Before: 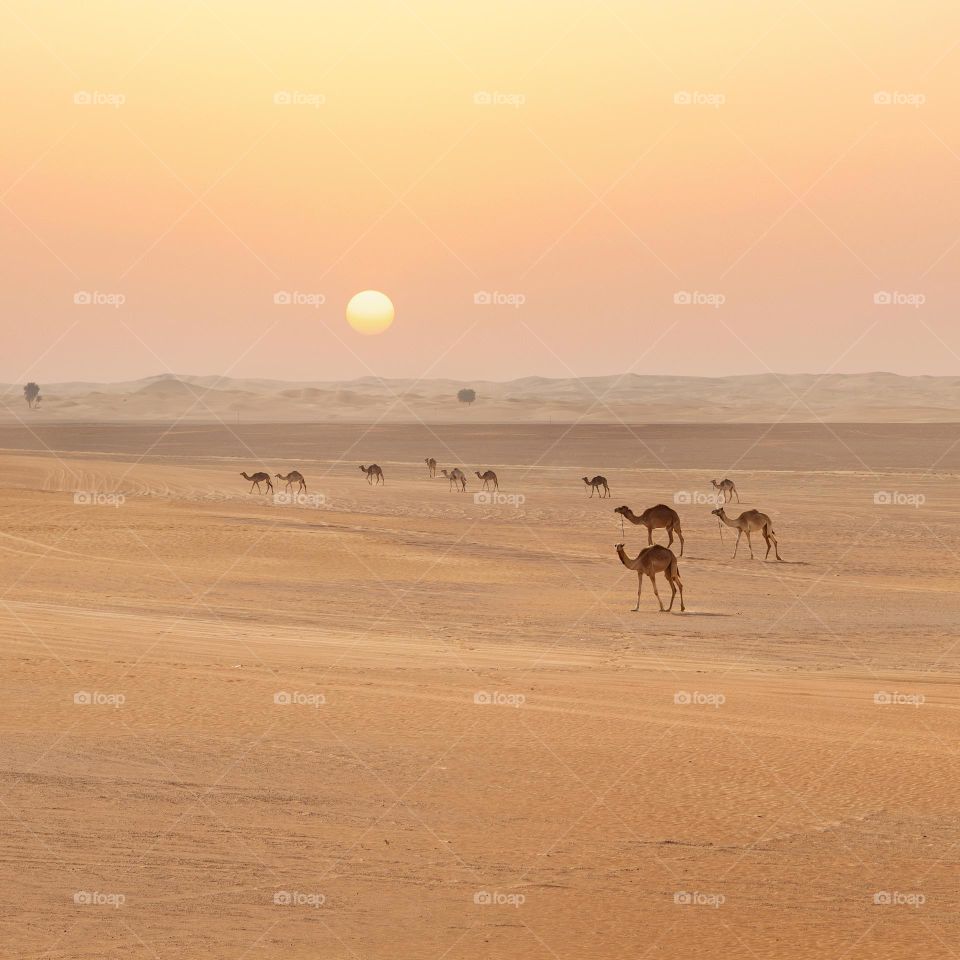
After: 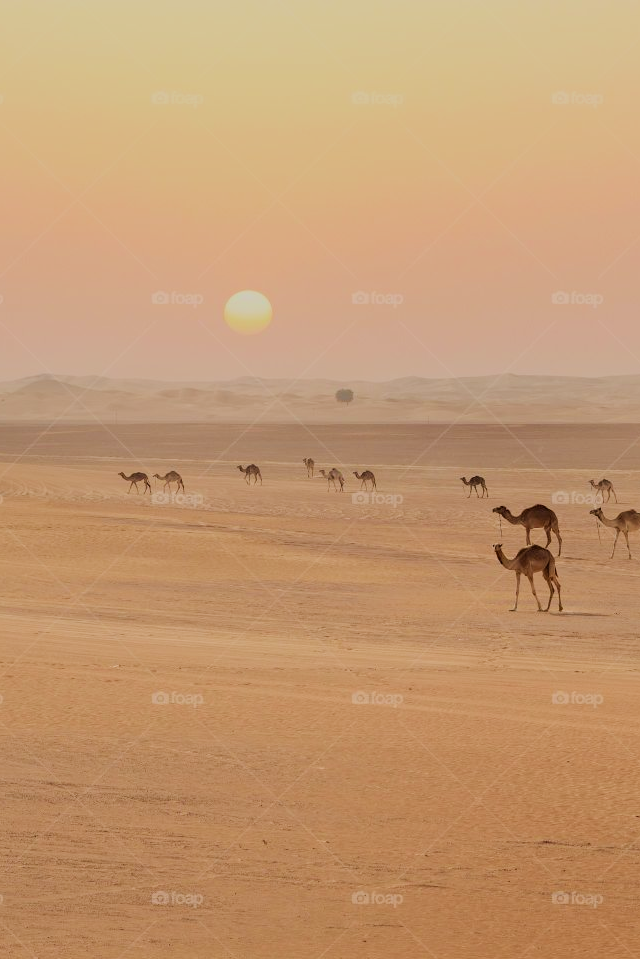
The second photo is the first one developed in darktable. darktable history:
velvia: on, module defaults
filmic rgb: black relative exposure -6.91 EV, white relative exposure 5.6 EV, hardness 2.85
crop and rotate: left 12.748%, right 20.487%
